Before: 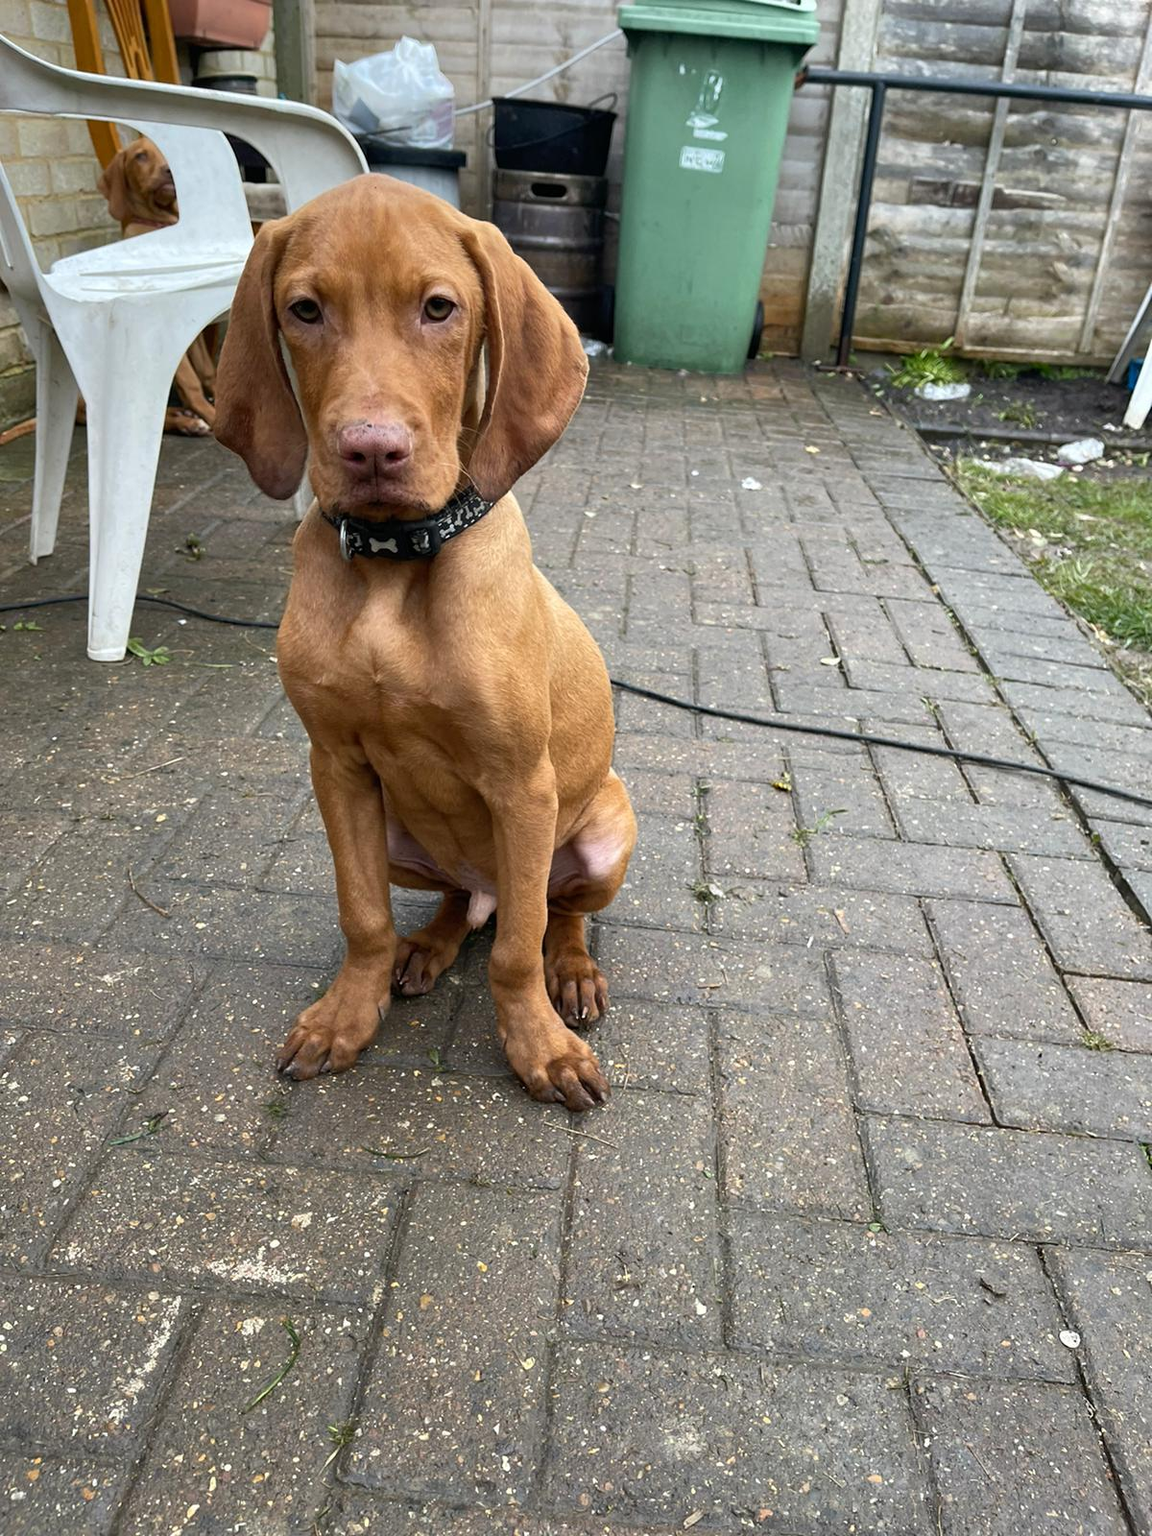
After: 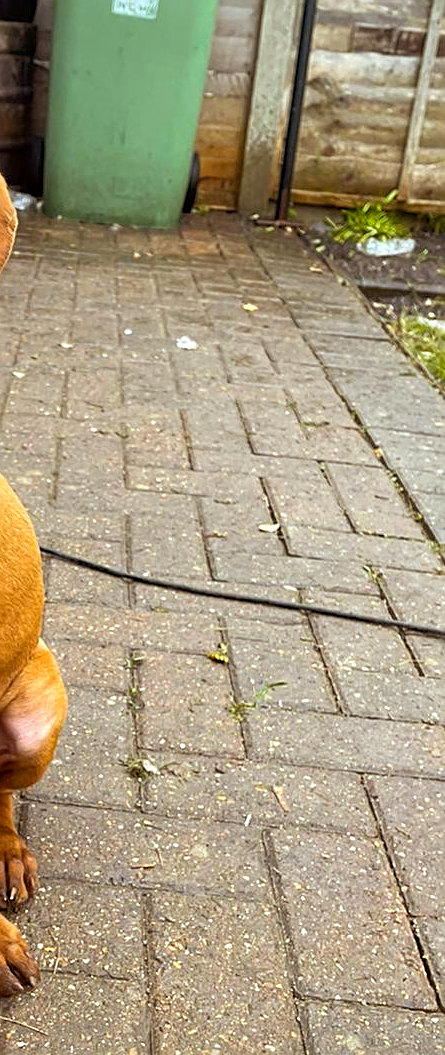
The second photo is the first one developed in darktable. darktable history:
crop and rotate: left 49.716%, top 10.101%, right 13.172%, bottom 23.915%
local contrast: highlights 101%, shadows 100%, detail 120%, midtone range 0.2
color balance rgb: shadows lift › chroma 3.162%, shadows lift › hue 279.41°, power › luminance 9.914%, power › chroma 2.826%, power › hue 59.57°, linear chroma grading › shadows -30.191%, linear chroma grading › global chroma 34.511%, perceptual saturation grading › global saturation 3.238%
sharpen: on, module defaults
